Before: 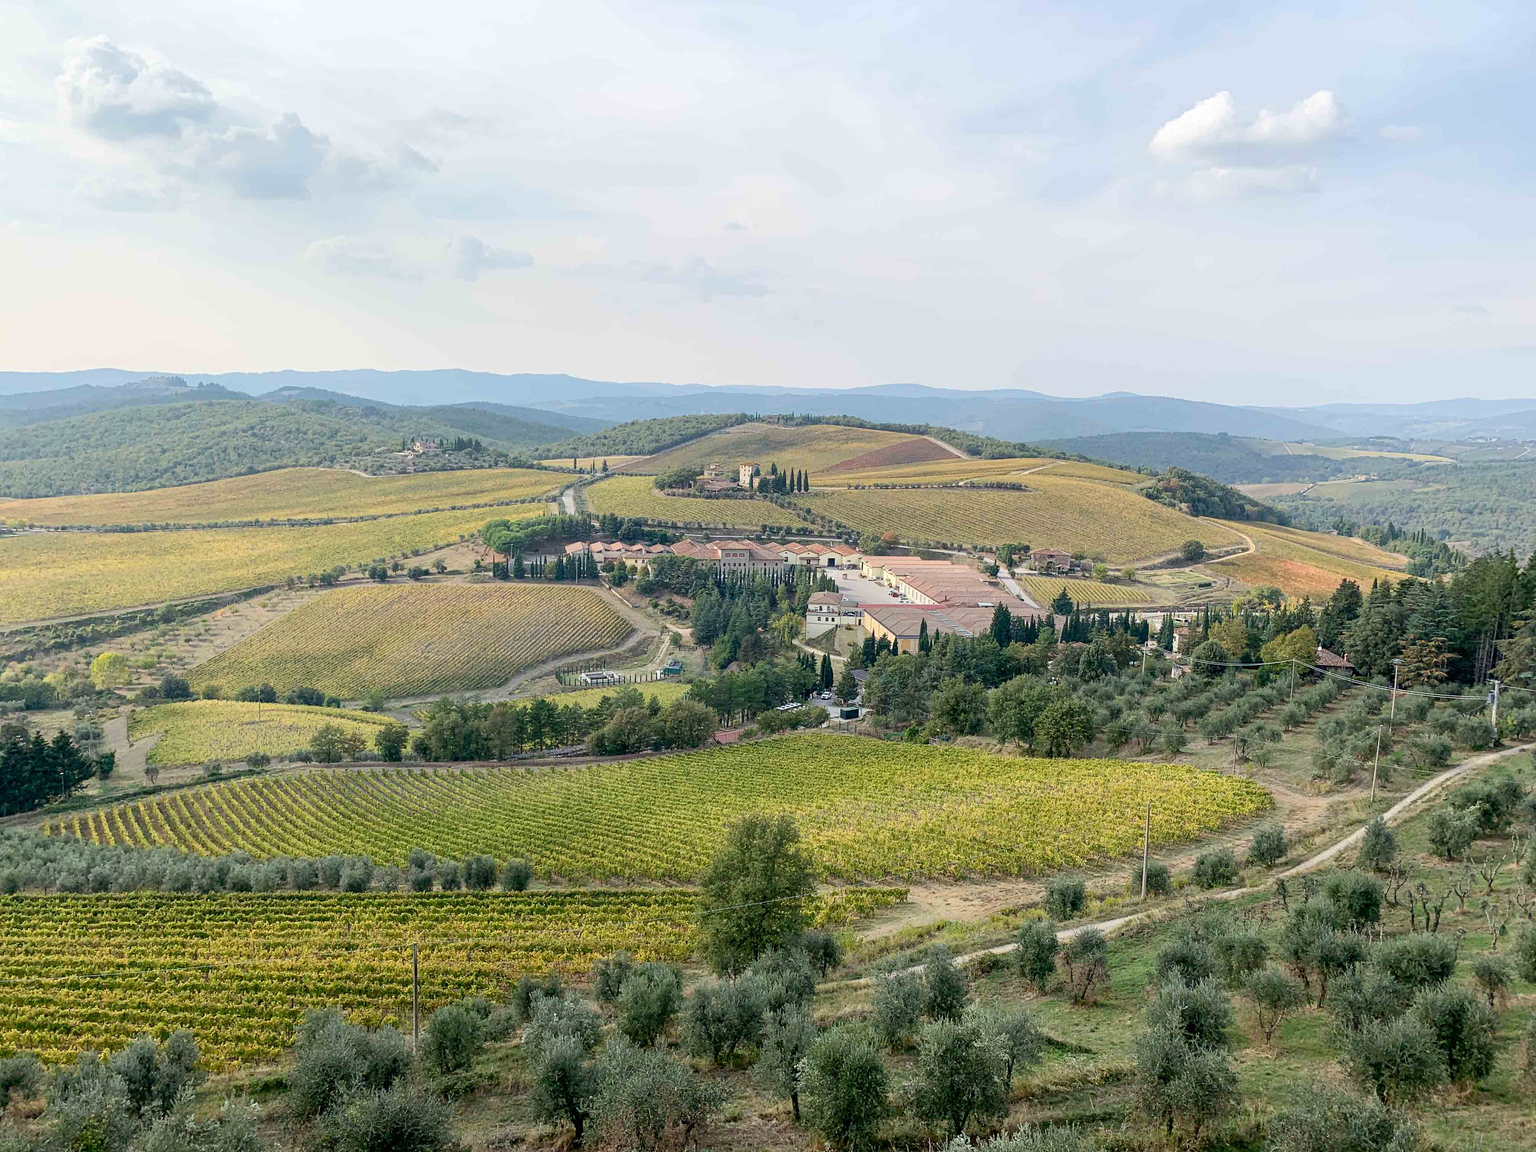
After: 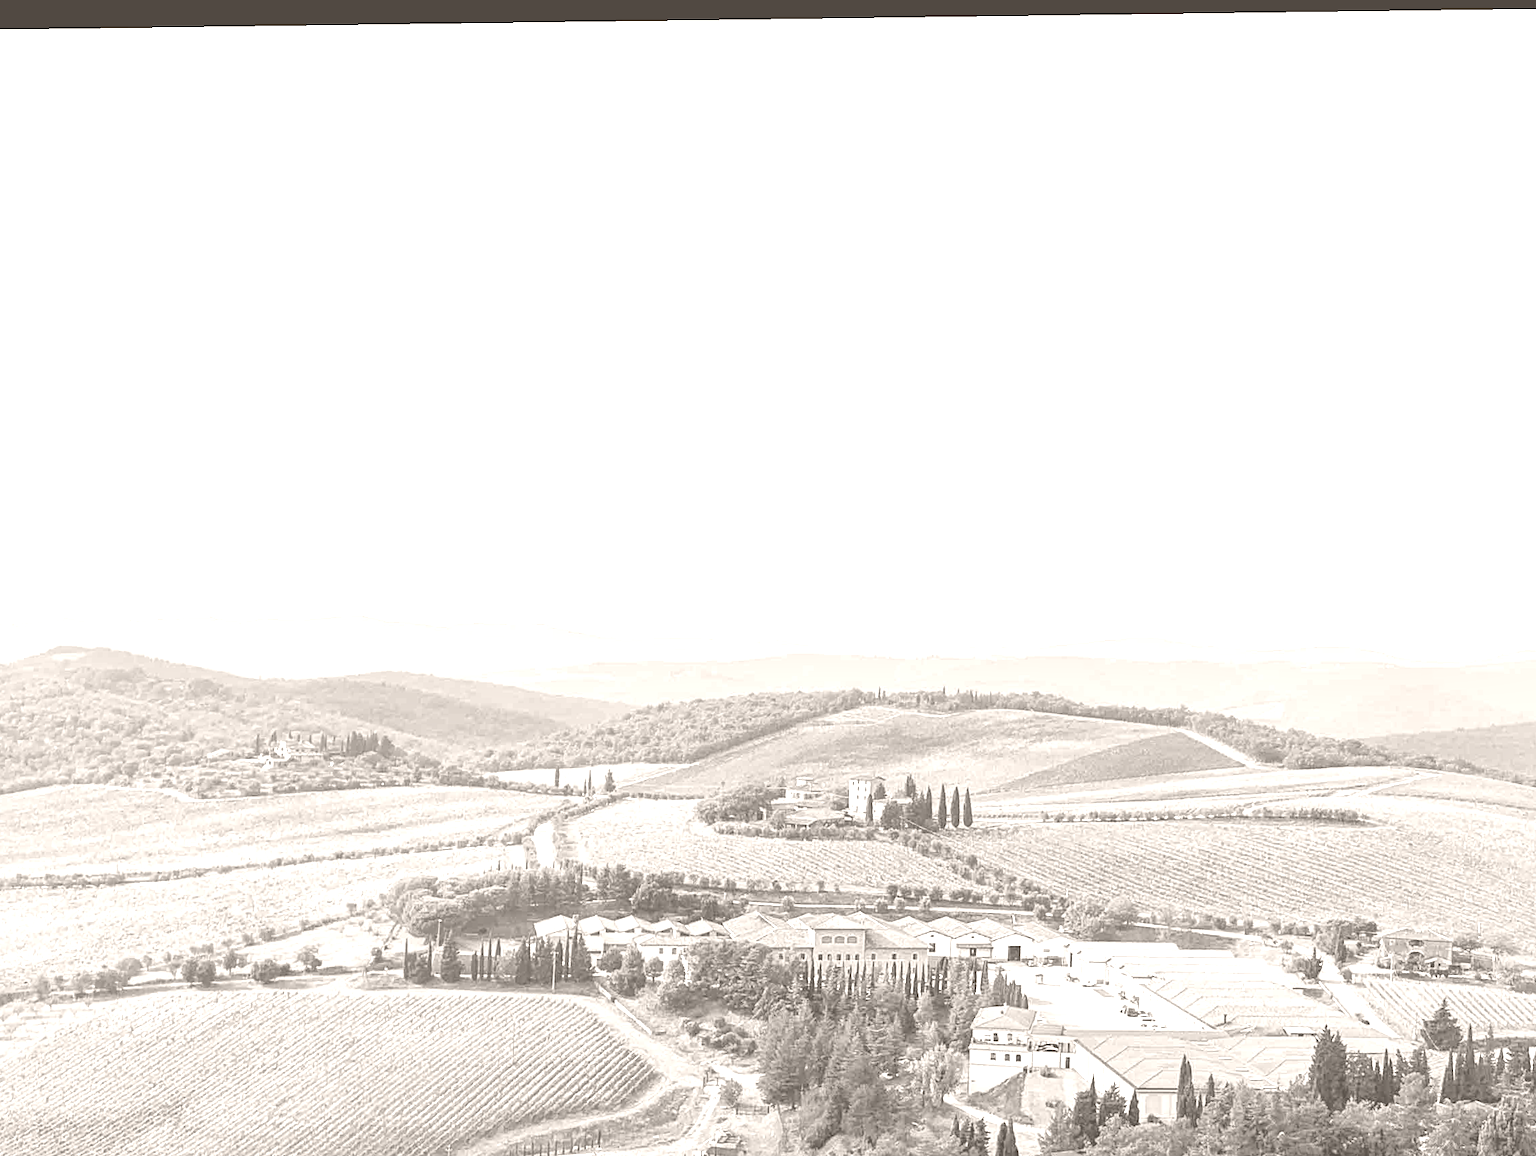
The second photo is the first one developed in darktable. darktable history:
colorize: hue 34.49°, saturation 35.33%, source mix 100%, lightness 55%, version 1
white balance: emerald 1
crop: left 19.556%, right 30.401%, bottom 46.458%
shadows and highlights: on, module defaults
rotate and perspective: rotation 0.128°, lens shift (vertical) -0.181, lens shift (horizontal) -0.044, shear 0.001, automatic cropping off
contrast brightness saturation: contrast 0.1, brightness 0.02, saturation 0.02
